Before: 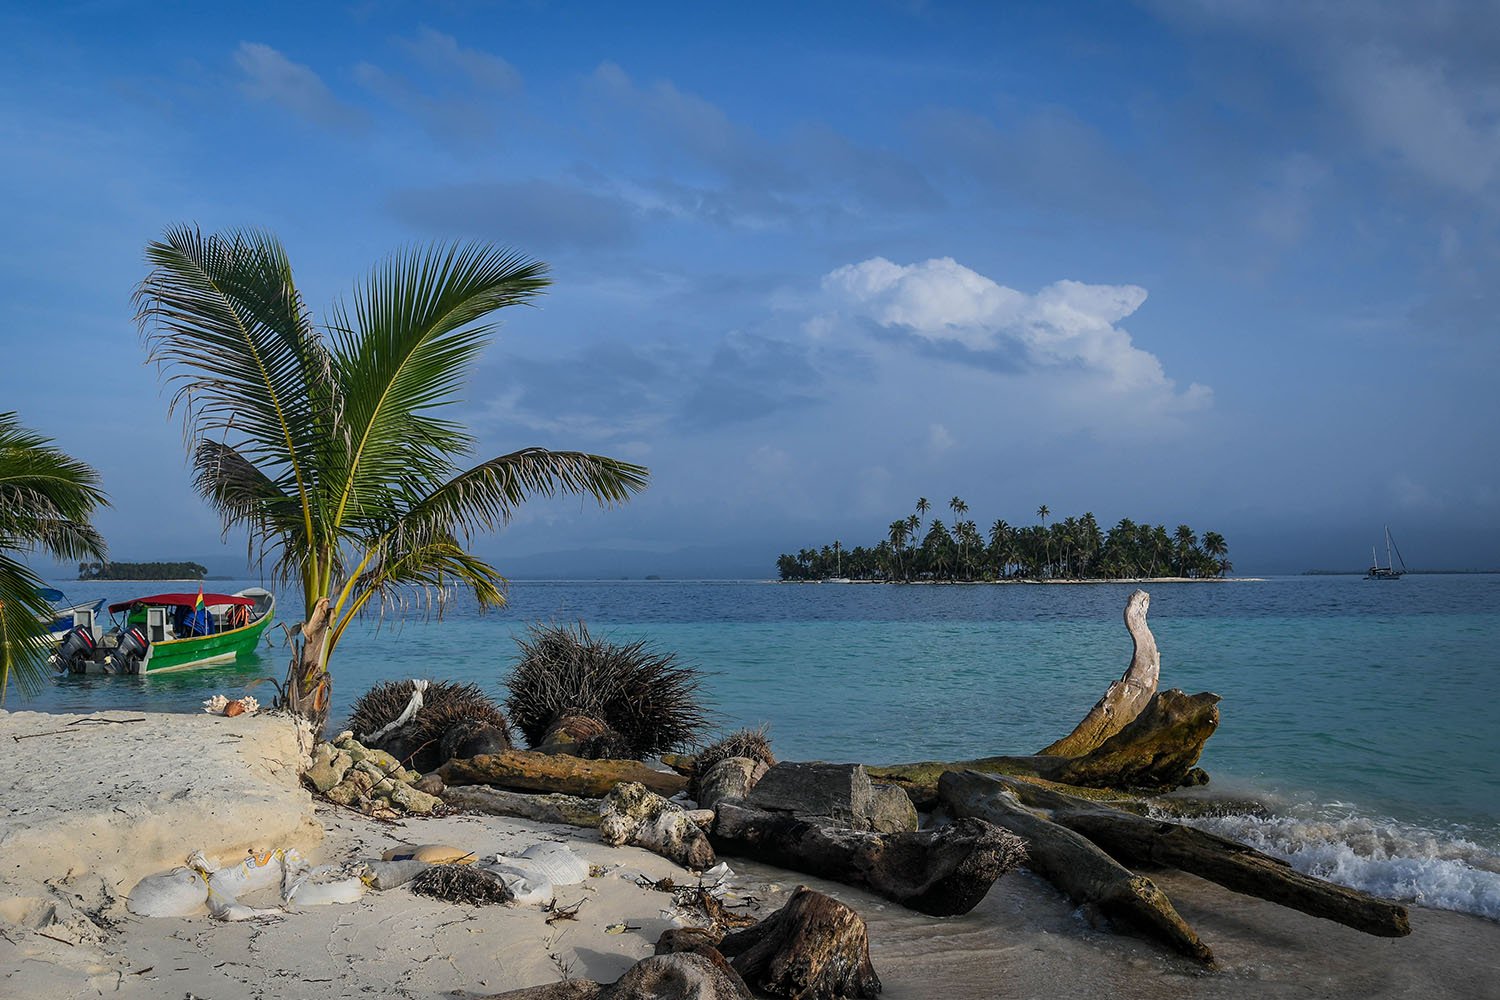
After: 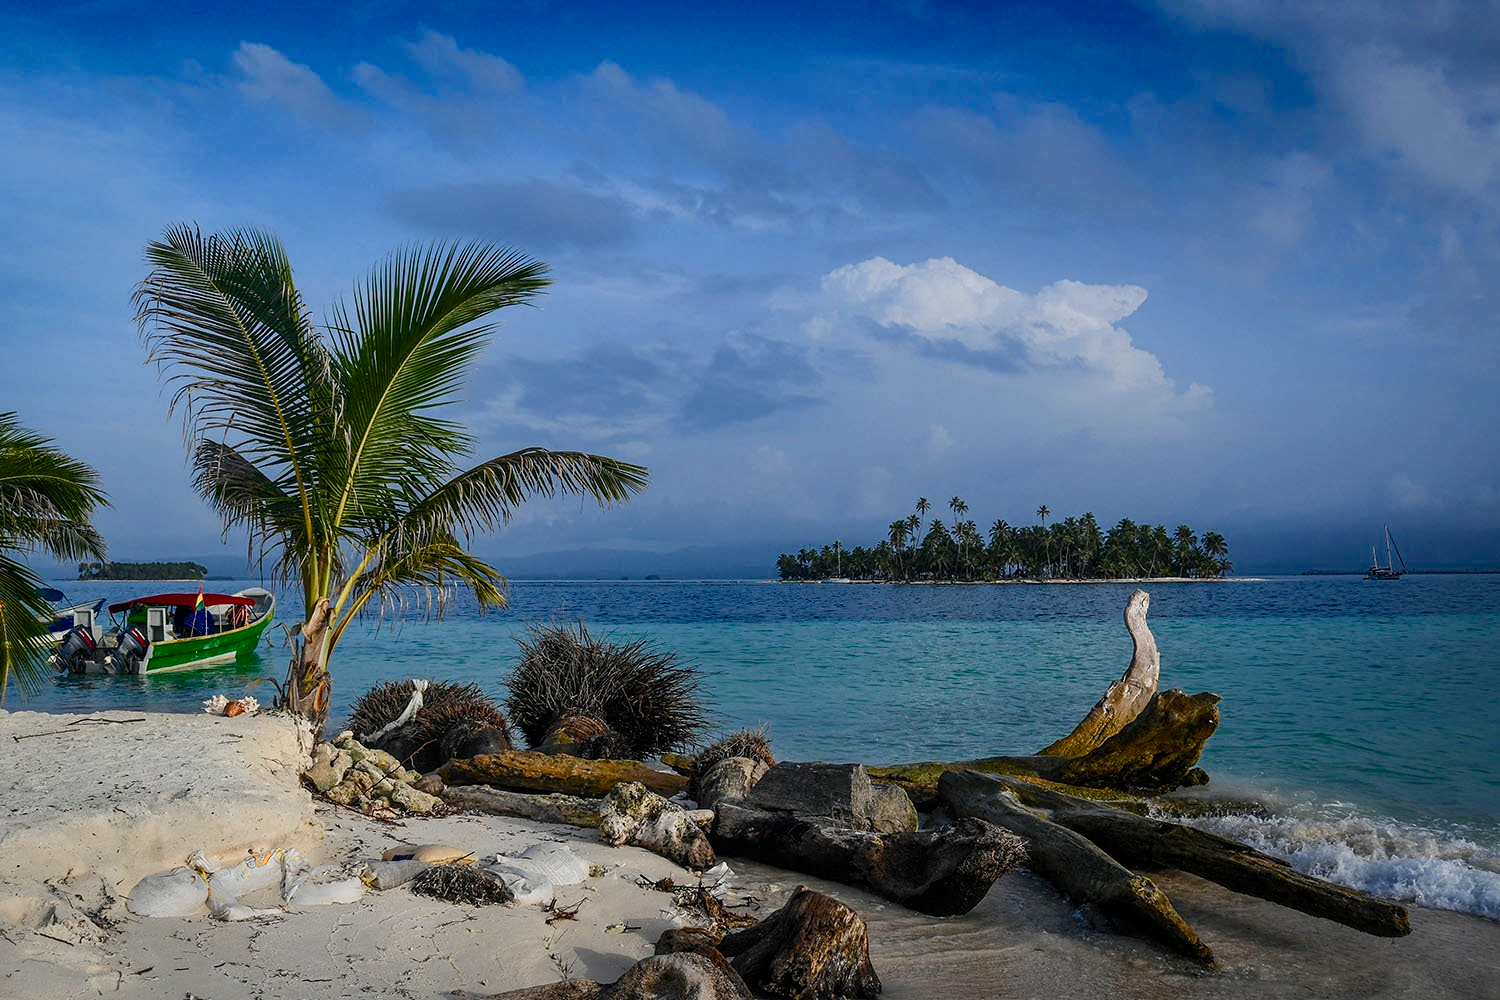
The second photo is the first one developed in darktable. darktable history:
color balance rgb: power › luminance -8.998%, linear chroma grading › mid-tones 7.563%, perceptual saturation grading › global saturation 20%, perceptual saturation grading › highlights -48.907%, perceptual saturation grading › shadows 25.859%, perceptual brilliance grading › mid-tones 10.807%, perceptual brilliance grading › shadows 15.843%, saturation formula JzAzBz (2021)
